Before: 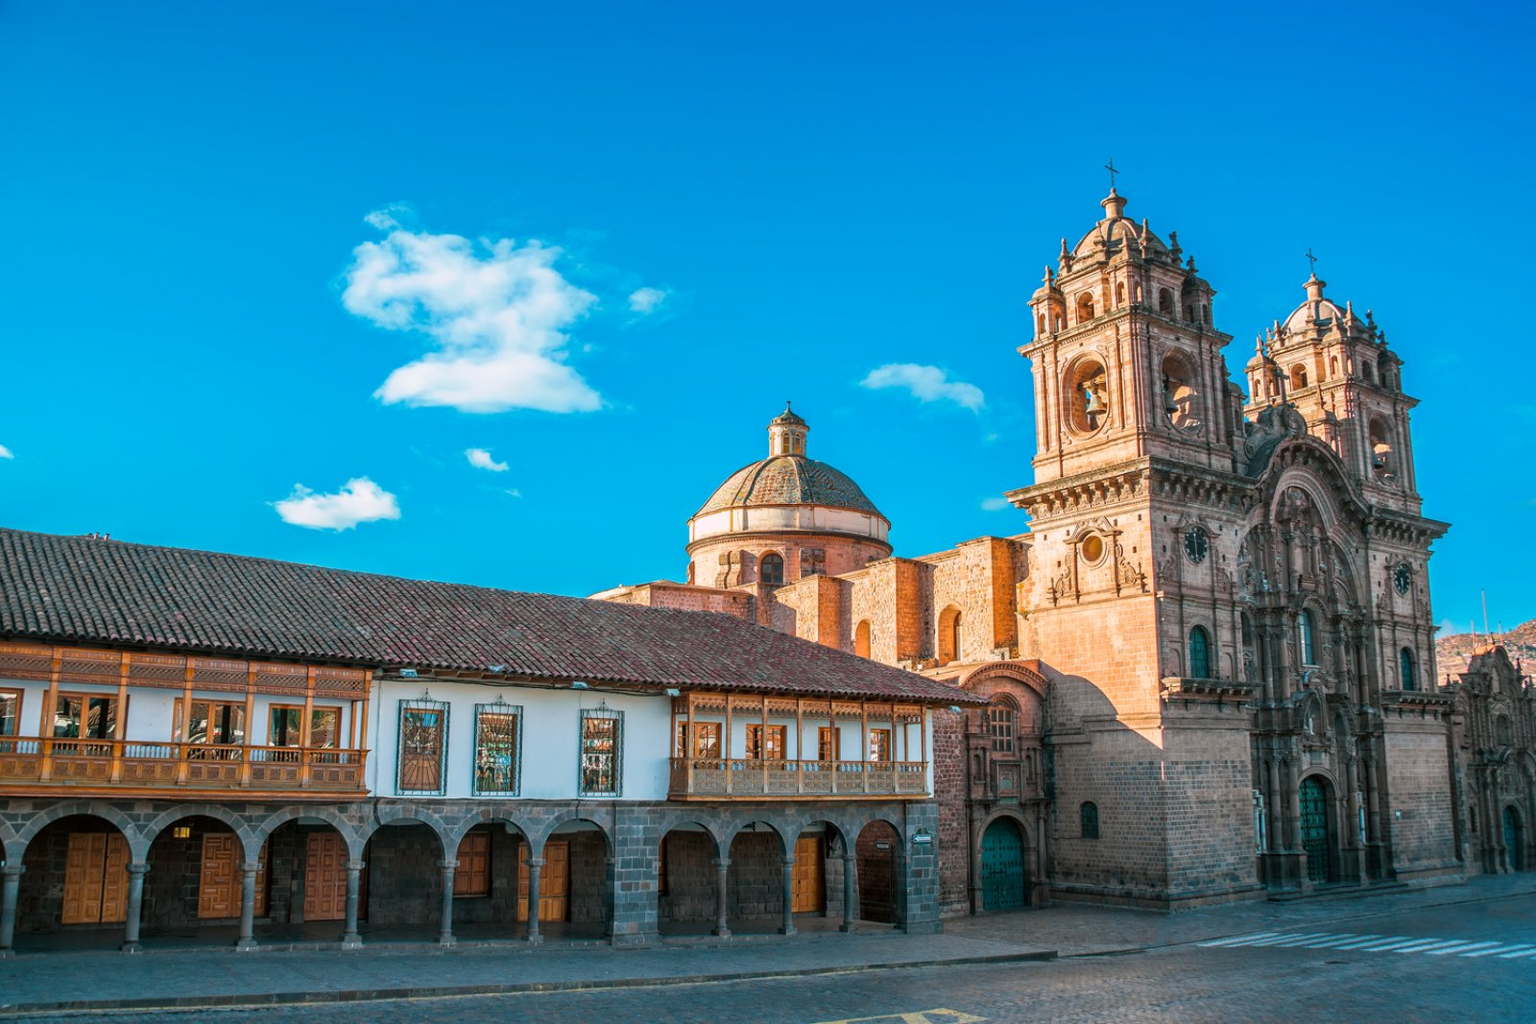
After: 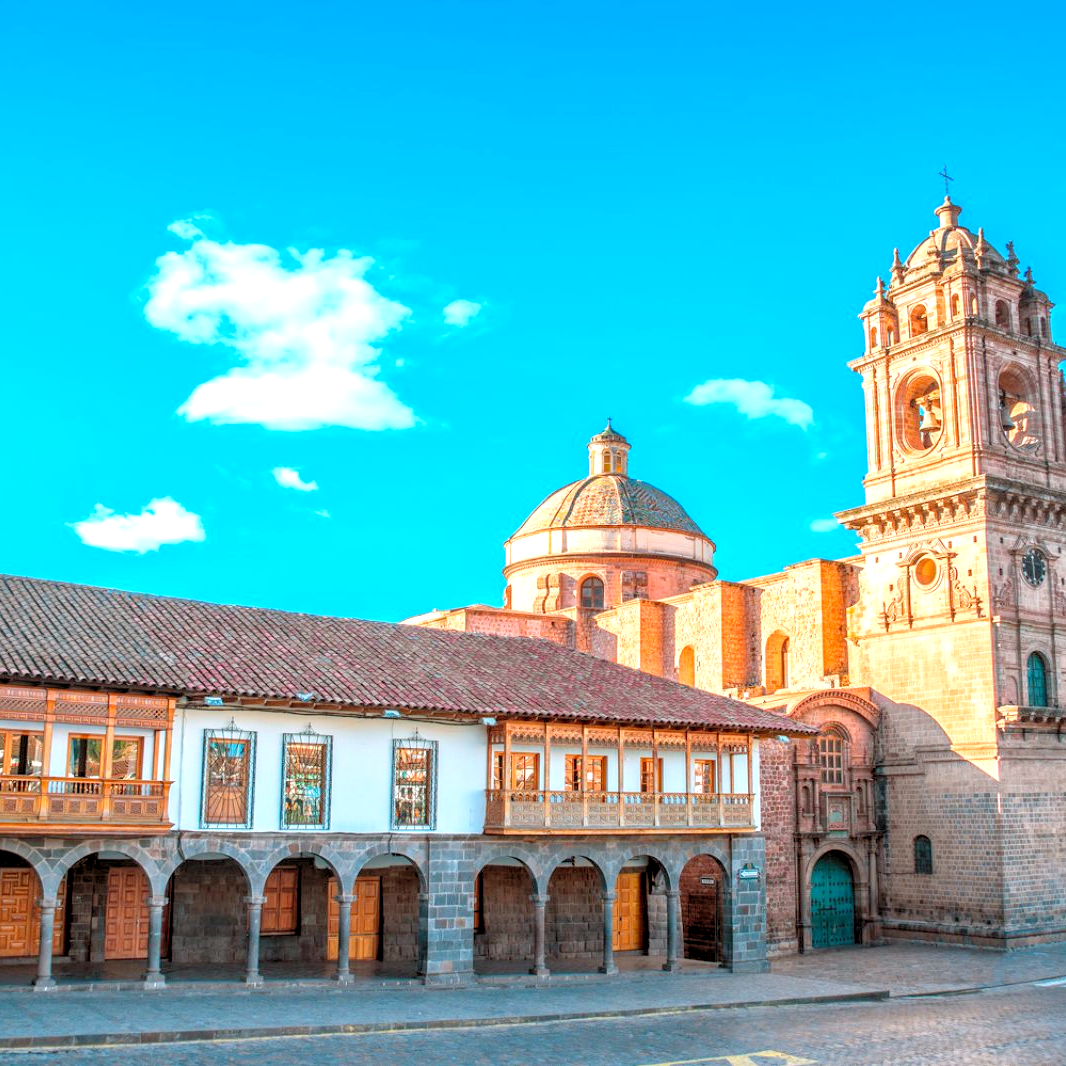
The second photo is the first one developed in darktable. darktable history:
local contrast: highlights 100%, shadows 100%, detail 120%, midtone range 0.2
crop and rotate: left 13.342%, right 19.991%
levels: levels [0.036, 0.364, 0.827]
color balance: mode lift, gamma, gain (sRGB), lift [1, 1.049, 1, 1]
